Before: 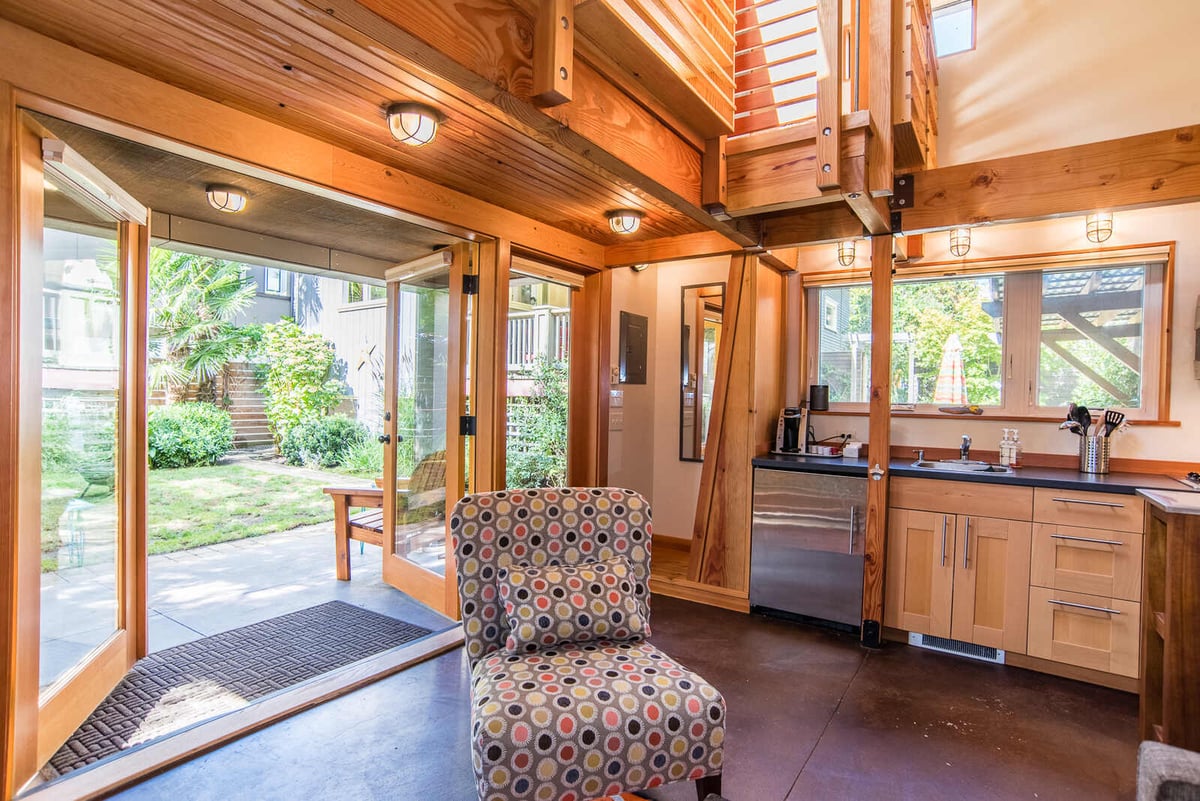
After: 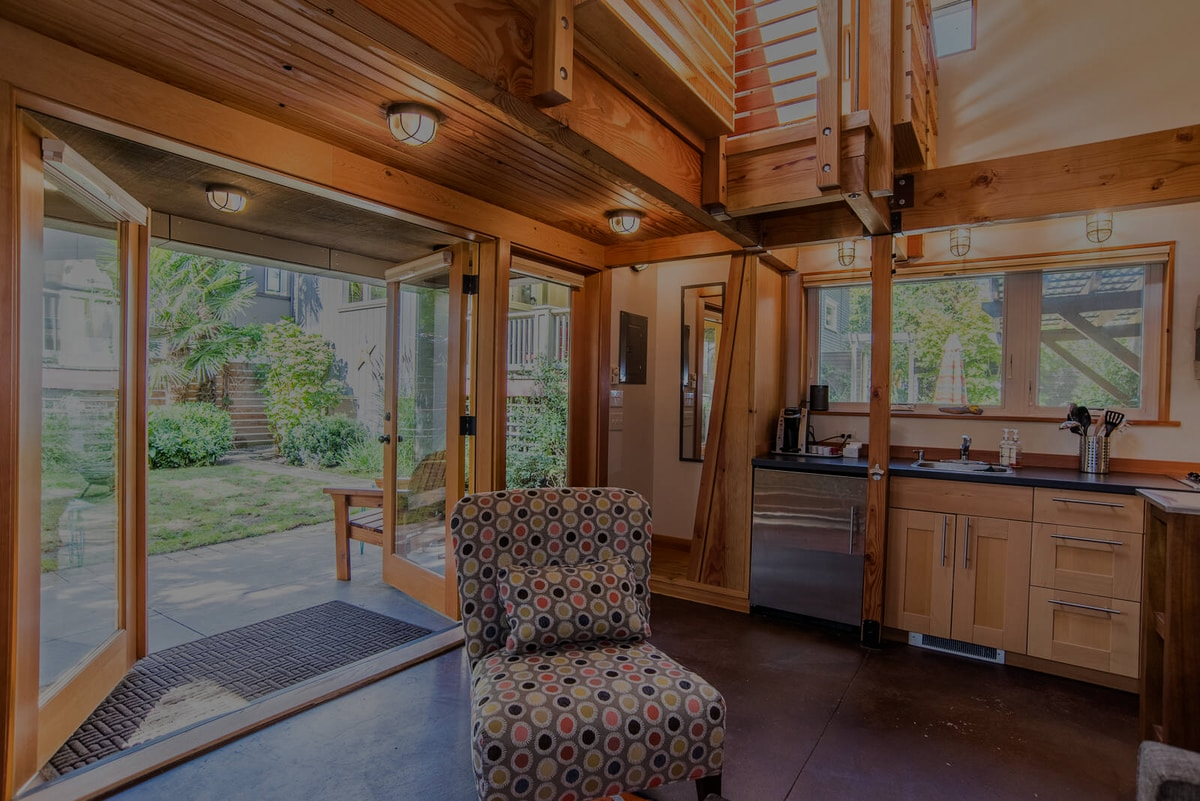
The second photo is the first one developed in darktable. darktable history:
tone equalizer: -8 EV -1.98 EV, -7 EV -1.98 EV, -6 EV -1.97 EV, -5 EV -1.98 EV, -4 EV -1.97 EV, -3 EV -1.97 EV, -2 EV -1.97 EV, -1 EV -1.62 EV, +0 EV -1.98 EV
